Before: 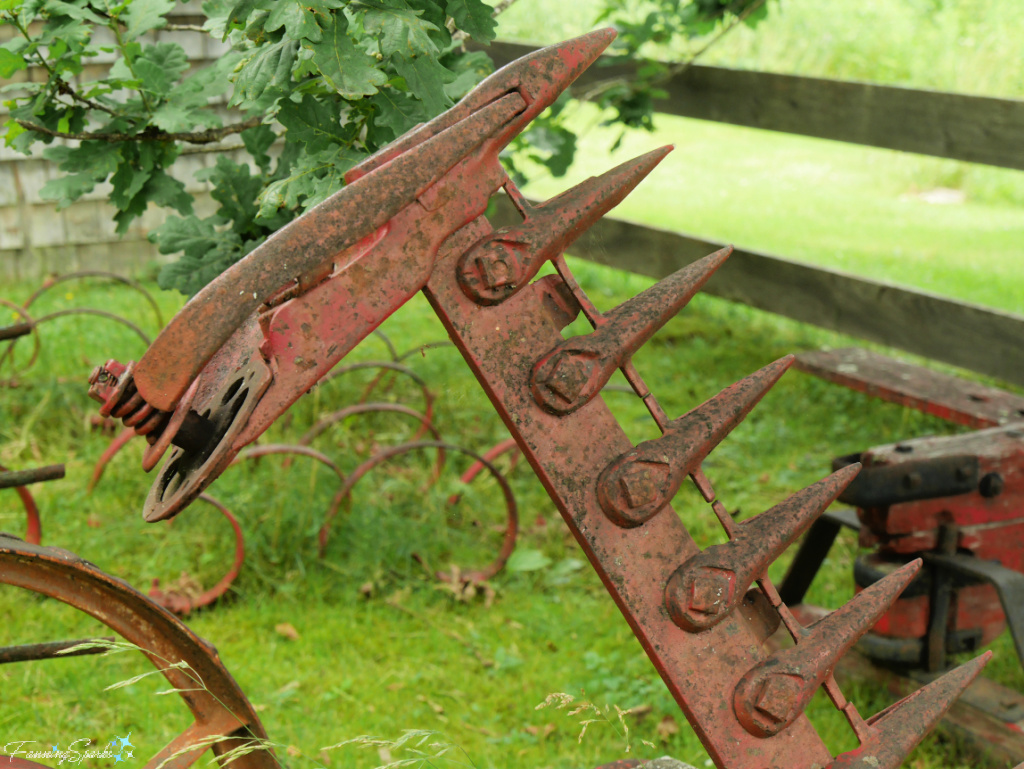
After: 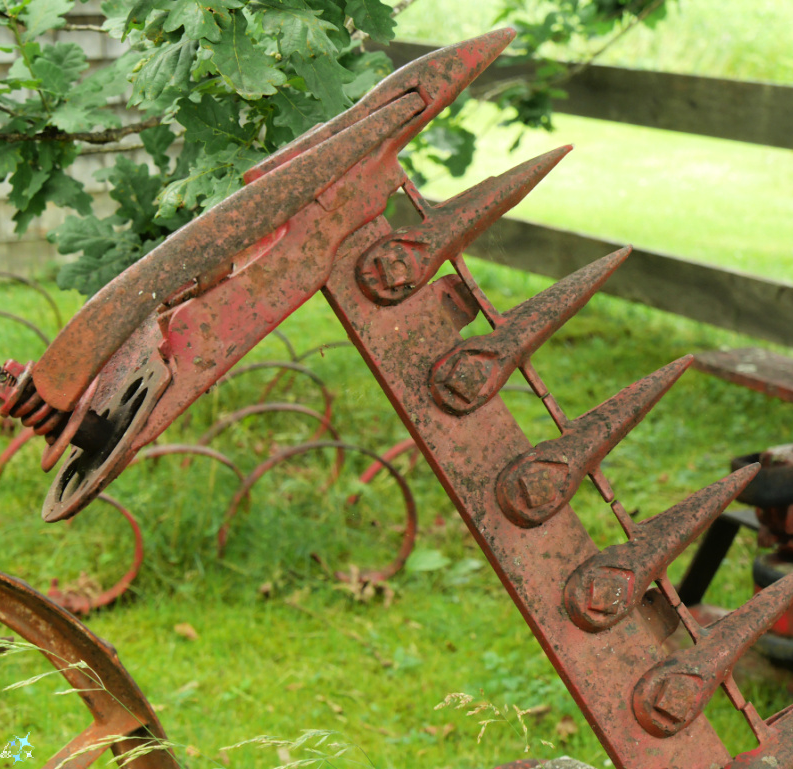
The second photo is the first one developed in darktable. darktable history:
crop: left 9.867%, right 12.612%
exposure: exposure 0.129 EV, compensate highlight preservation false
